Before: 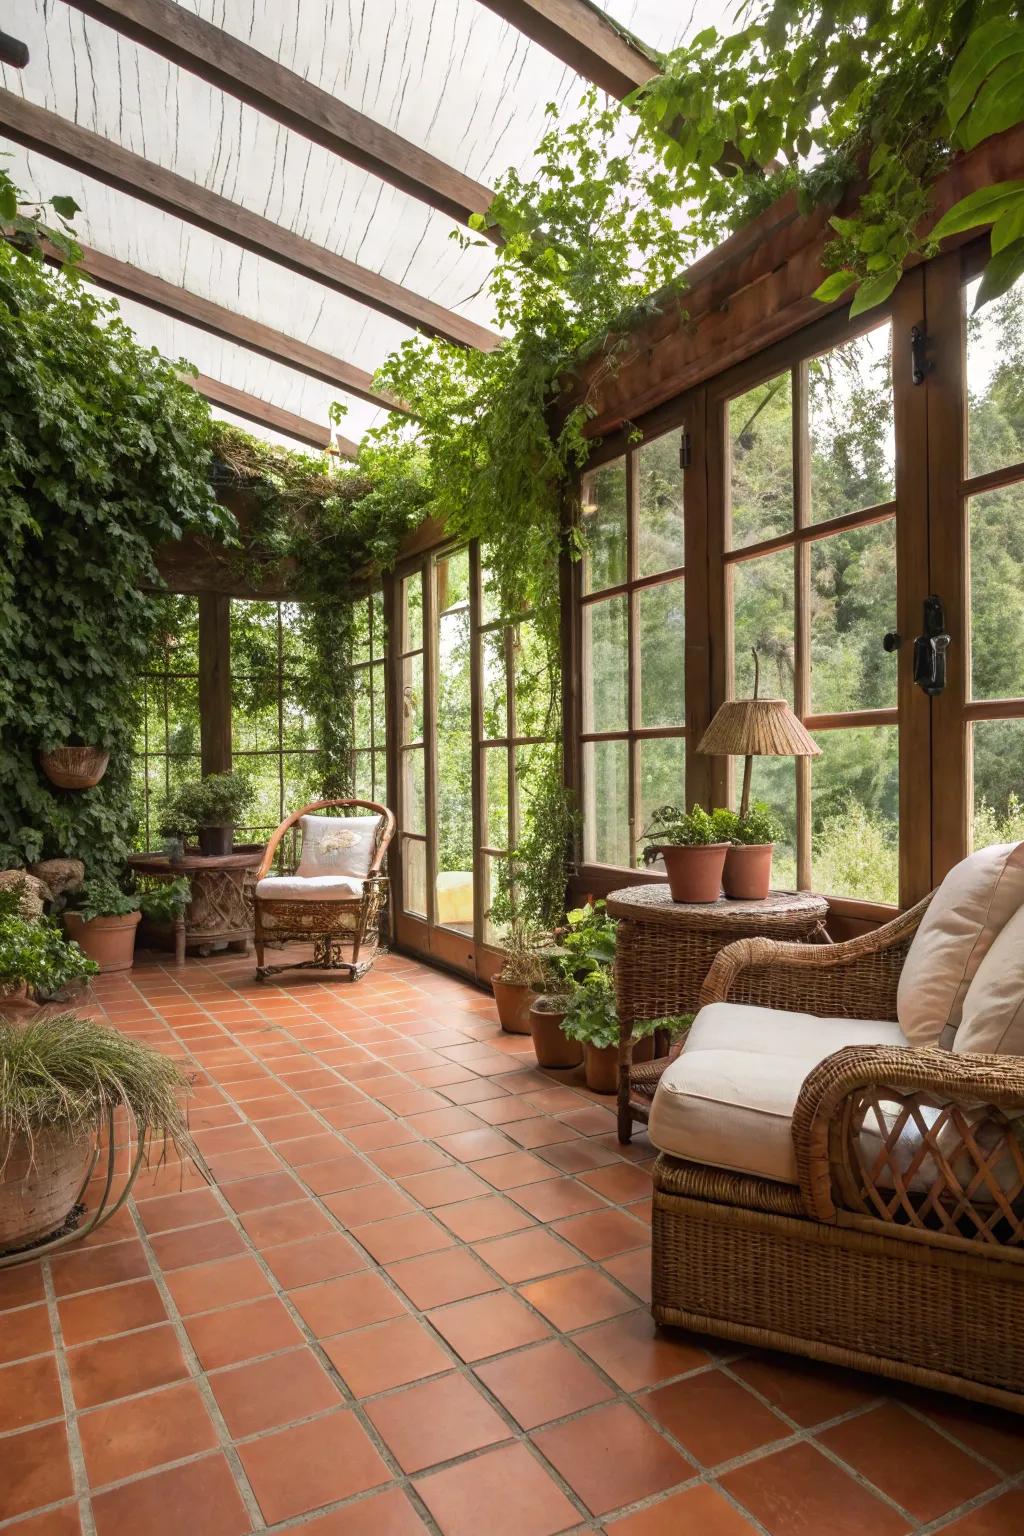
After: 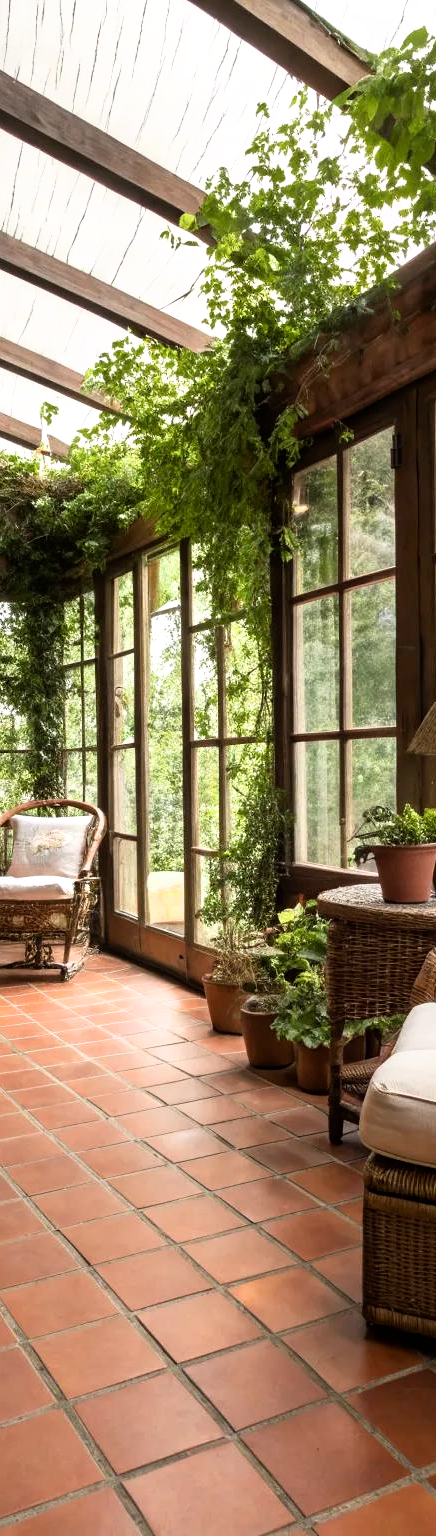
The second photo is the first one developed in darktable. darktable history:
crop: left 28.28%, right 29.117%
filmic rgb: black relative exposure -8.02 EV, white relative exposure 2.33 EV, hardness 6.62
contrast brightness saturation: contrast 0.038, saturation 0.065
